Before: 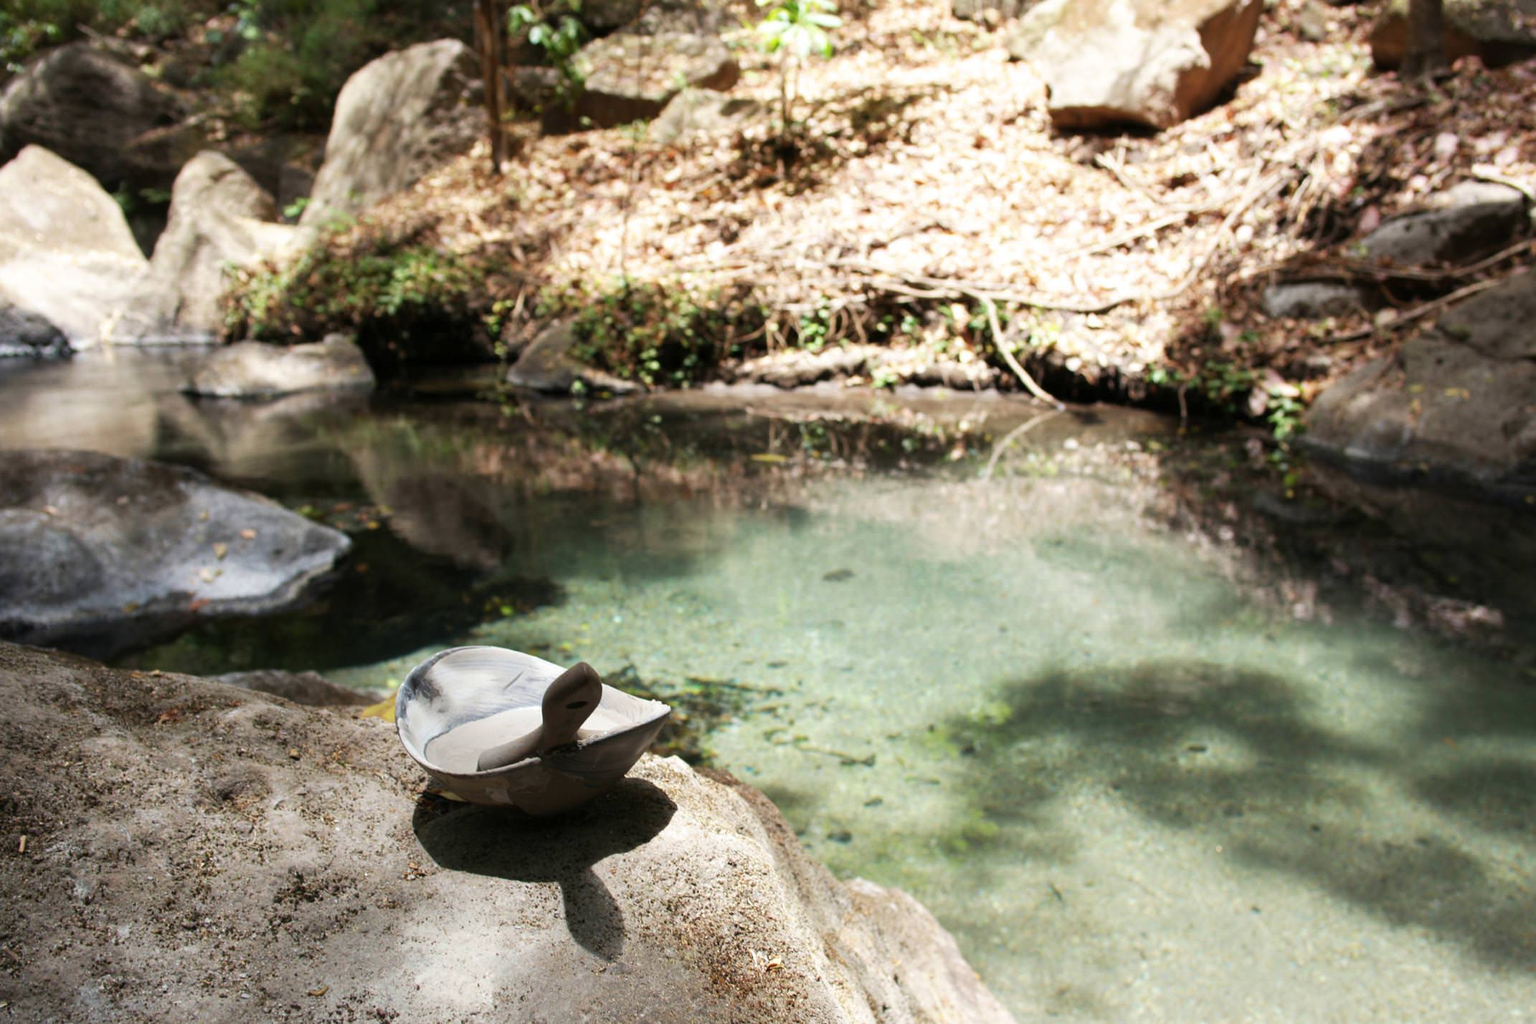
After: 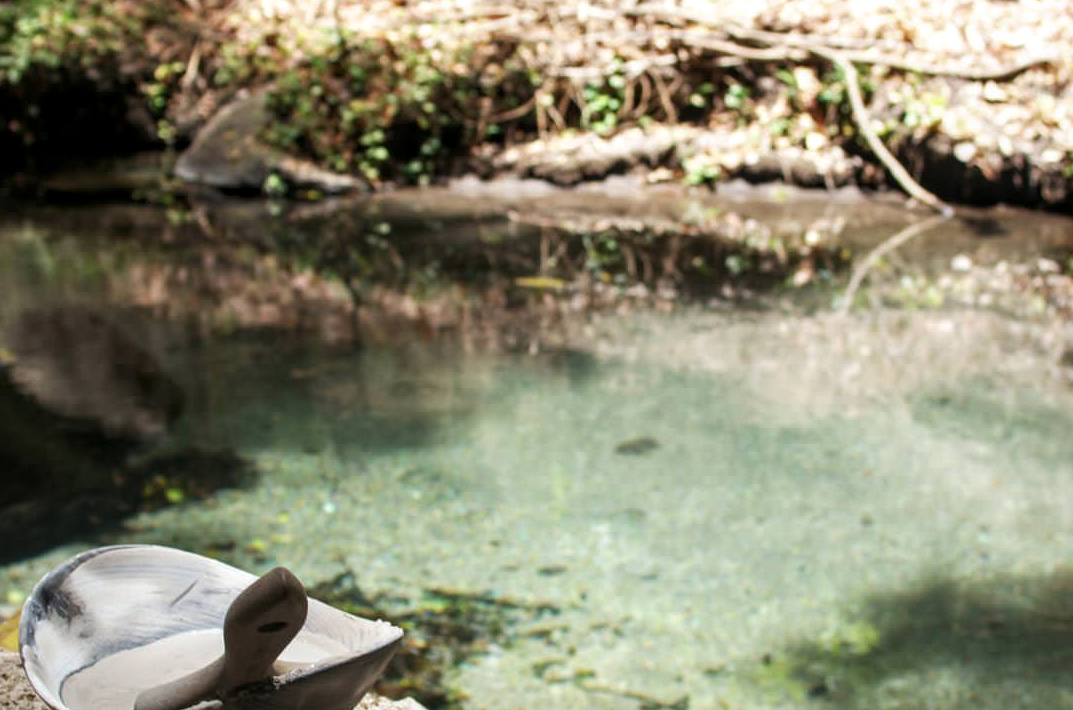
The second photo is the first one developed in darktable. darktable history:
crop: left 24.848%, top 24.992%, right 25.038%, bottom 25.265%
local contrast: on, module defaults
